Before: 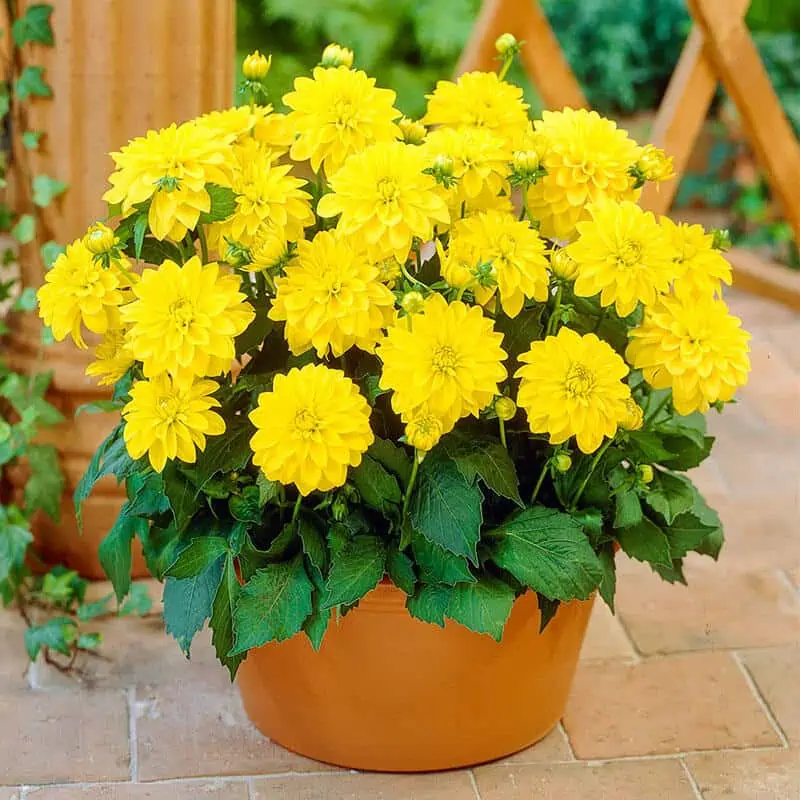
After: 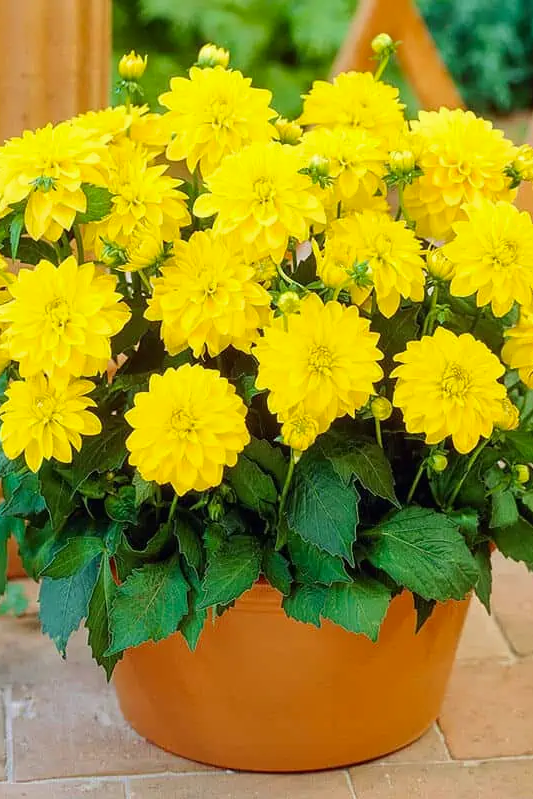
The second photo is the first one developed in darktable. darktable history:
vibrance: vibrance 14%
crop and rotate: left 15.546%, right 17.787%
